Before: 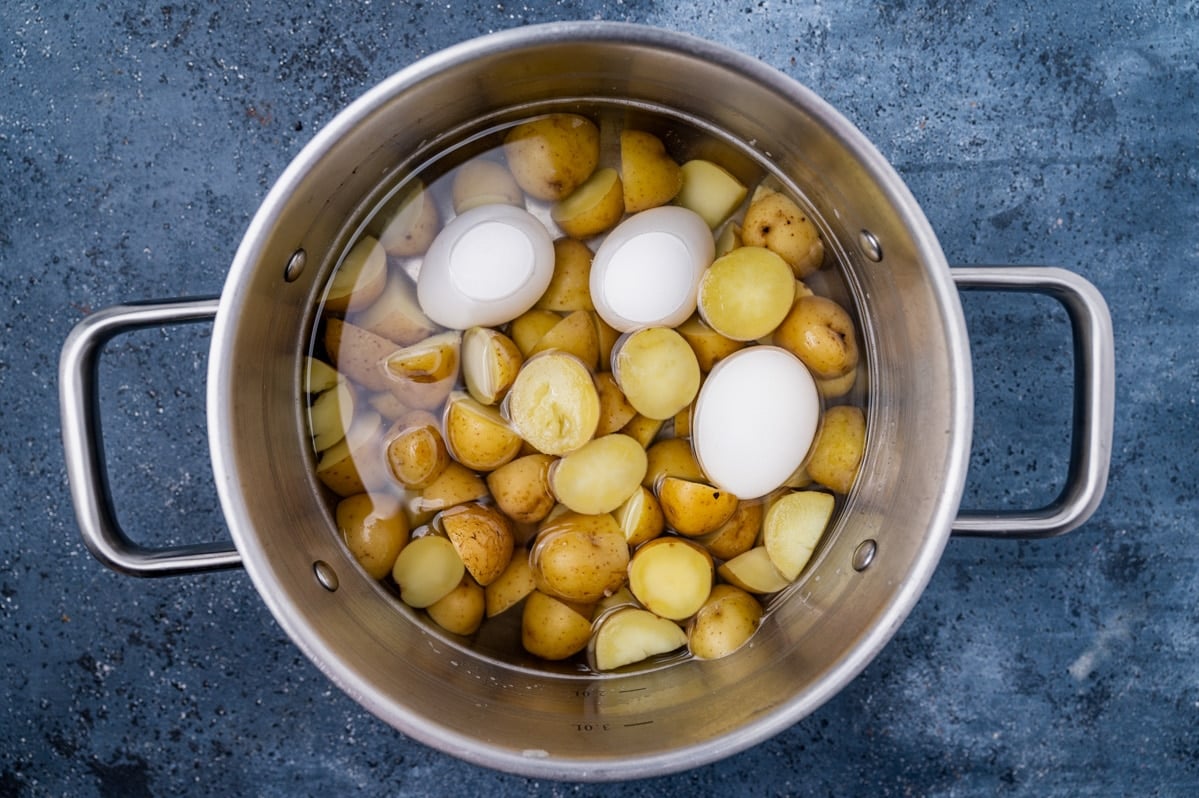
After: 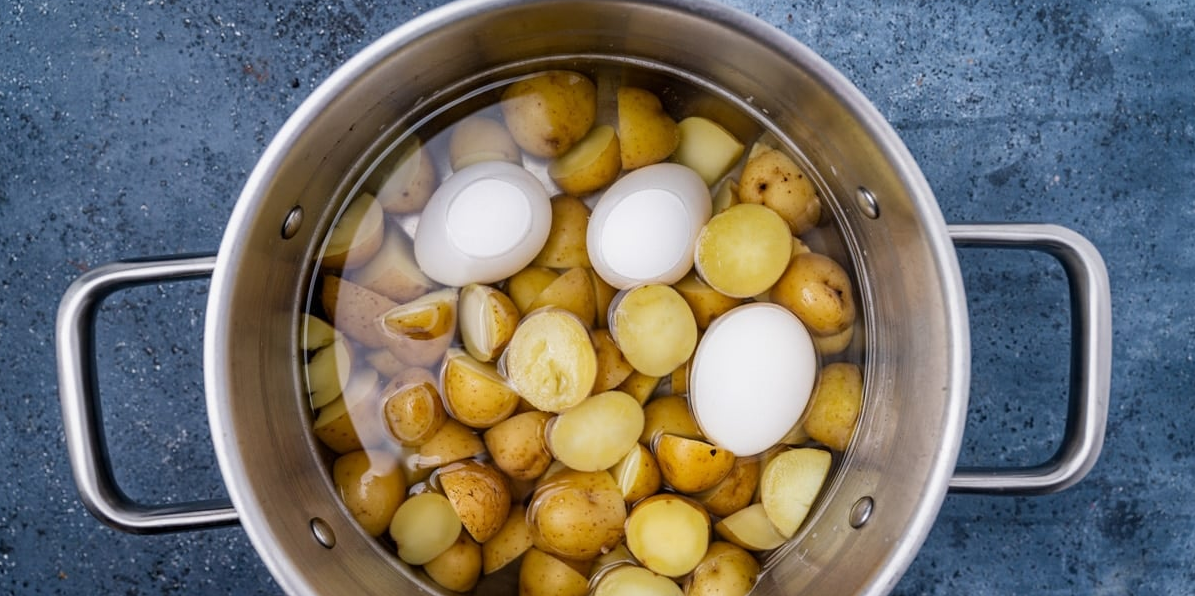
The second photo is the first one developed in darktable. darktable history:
crop: left 0.278%, top 5.486%, bottom 19.728%
shadows and highlights: radius 333.55, shadows 64.63, highlights 5.91, compress 87.28%, soften with gaussian
